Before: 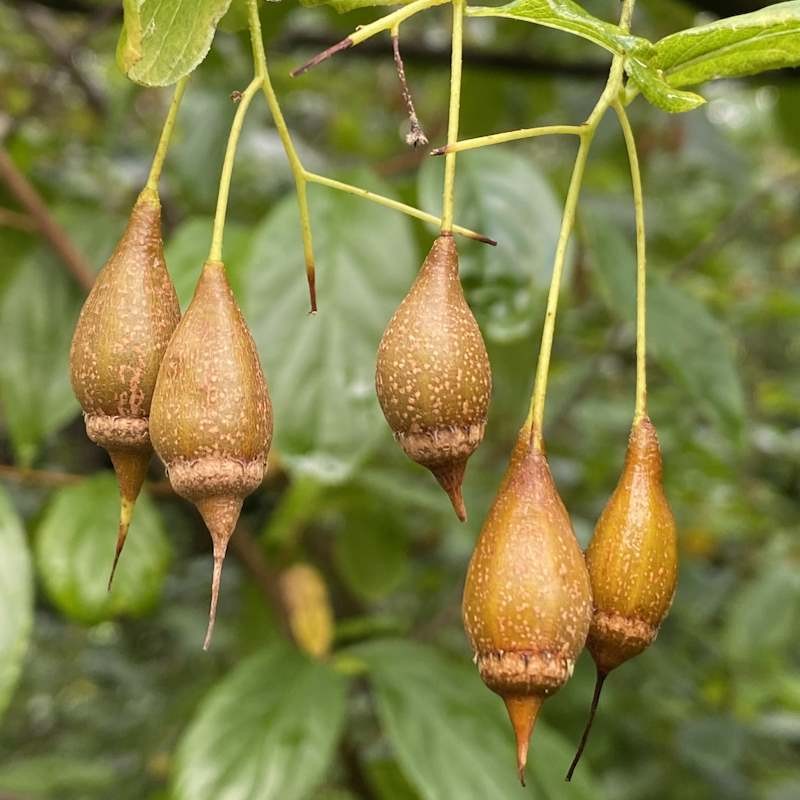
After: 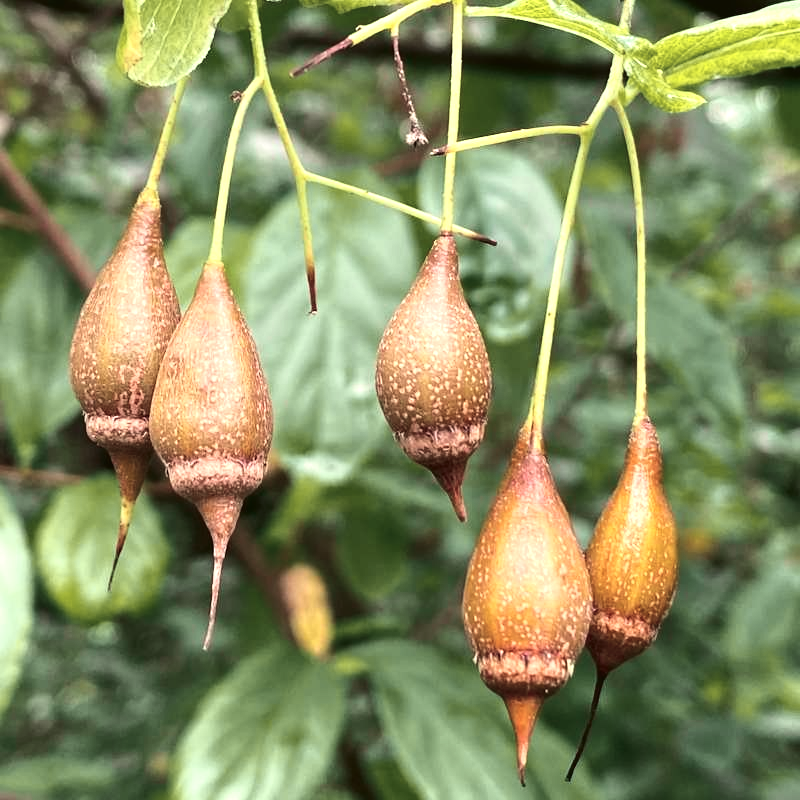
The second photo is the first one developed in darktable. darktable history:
tone equalizer: -8 EV -0.75 EV, -7 EV -0.7 EV, -6 EV -0.6 EV, -5 EV -0.4 EV, -3 EV 0.4 EV, -2 EV 0.6 EV, -1 EV 0.7 EV, +0 EV 0.75 EV, edges refinement/feathering 500, mask exposure compensation -1.57 EV, preserve details no
rotate and perspective: automatic cropping original format, crop left 0, crop top 0
tone curve: curves: ch0 [(0, 0.021) (0.059, 0.053) (0.197, 0.191) (0.32, 0.311) (0.495, 0.505) (0.725, 0.731) (0.89, 0.919) (1, 1)]; ch1 [(0, 0) (0.094, 0.081) (0.285, 0.299) (0.401, 0.424) (0.453, 0.439) (0.495, 0.496) (0.54, 0.55) (0.615, 0.637) (0.657, 0.683) (1, 1)]; ch2 [(0, 0) (0.257, 0.217) (0.43, 0.421) (0.498, 0.507) (0.547, 0.539) (0.595, 0.56) (0.644, 0.599) (1, 1)], color space Lab, independent channels, preserve colors none
